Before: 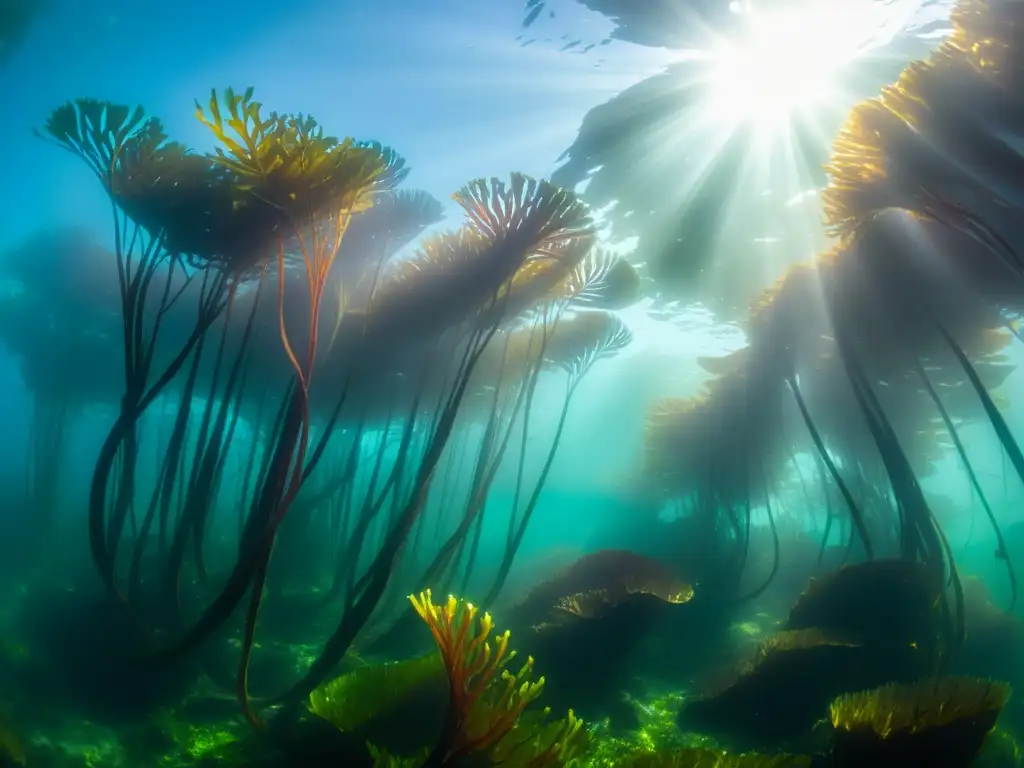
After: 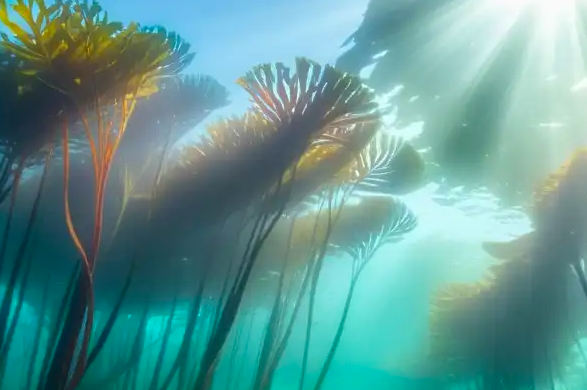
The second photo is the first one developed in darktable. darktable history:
crop: left 21.006%, top 15.051%, right 21.637%, bottom 34.087%
contrast brightness saturation: contrast 0.037, saturation 0.165
exposure: compensate exposure bias true, compensate highlight preservation false
